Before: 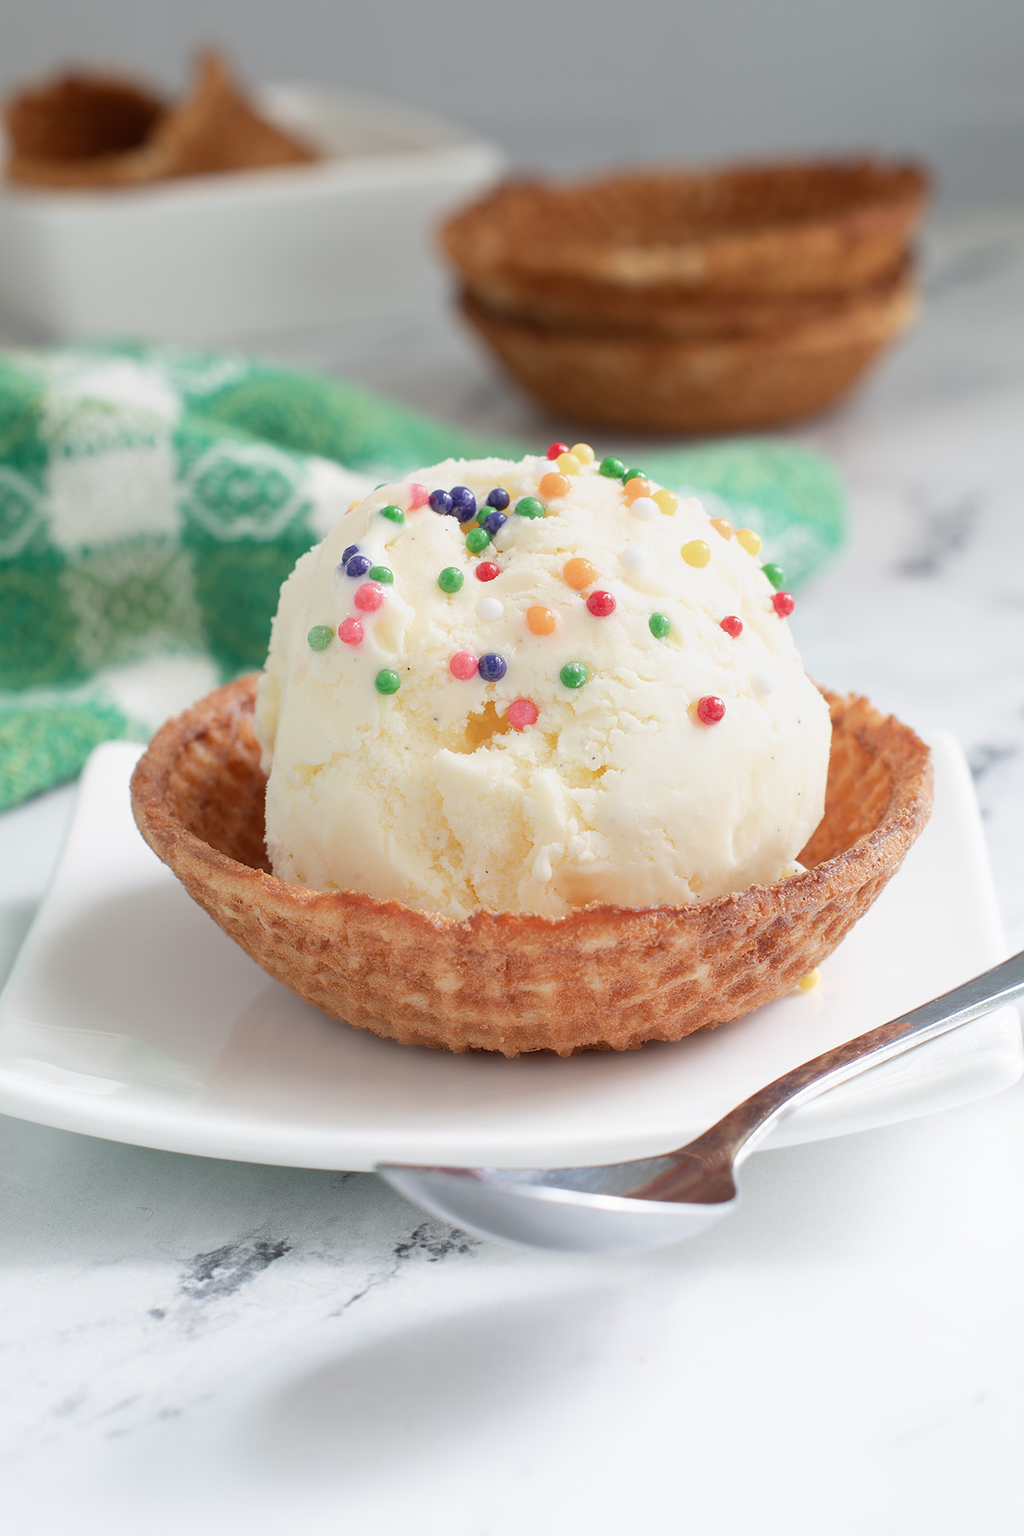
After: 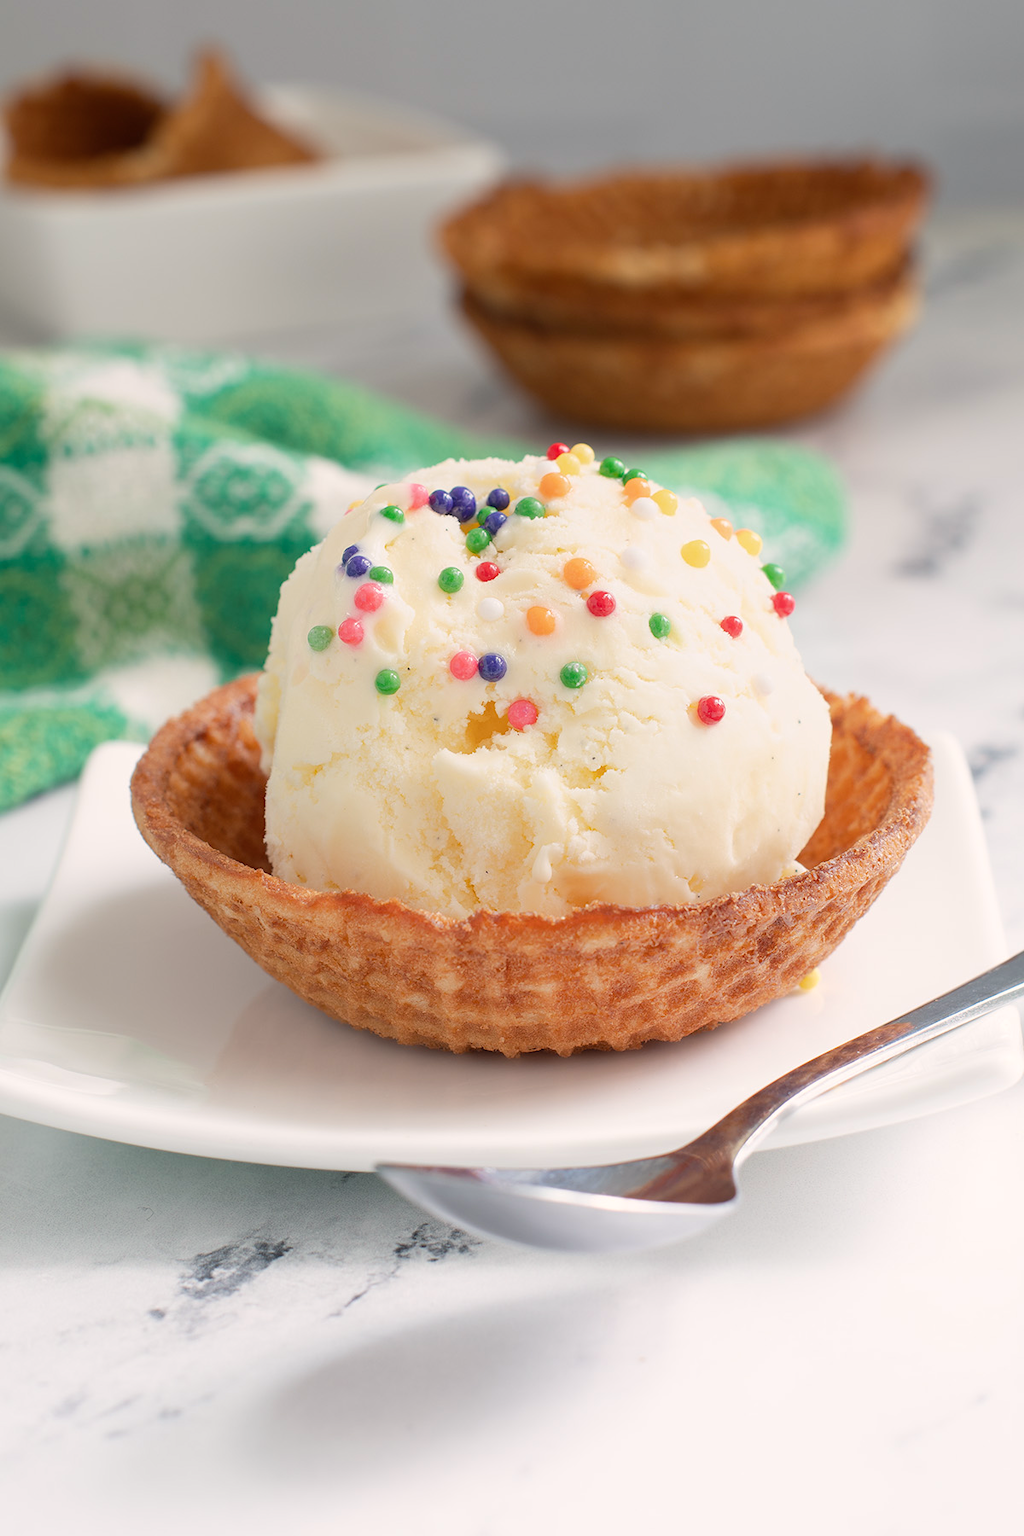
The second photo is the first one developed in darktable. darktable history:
color balance rgb: highlights gain › chroma 1.712%, highlights gain › hue 57.06°, linear chroma grading › shadows 9.528%, linear chroma grading › highlights 11.116%, linear chroma grading › global chroma 15.174%, linear chroma grading › mid-tones 14.924%, perceptual saturation grading › global saturation -11.81%
